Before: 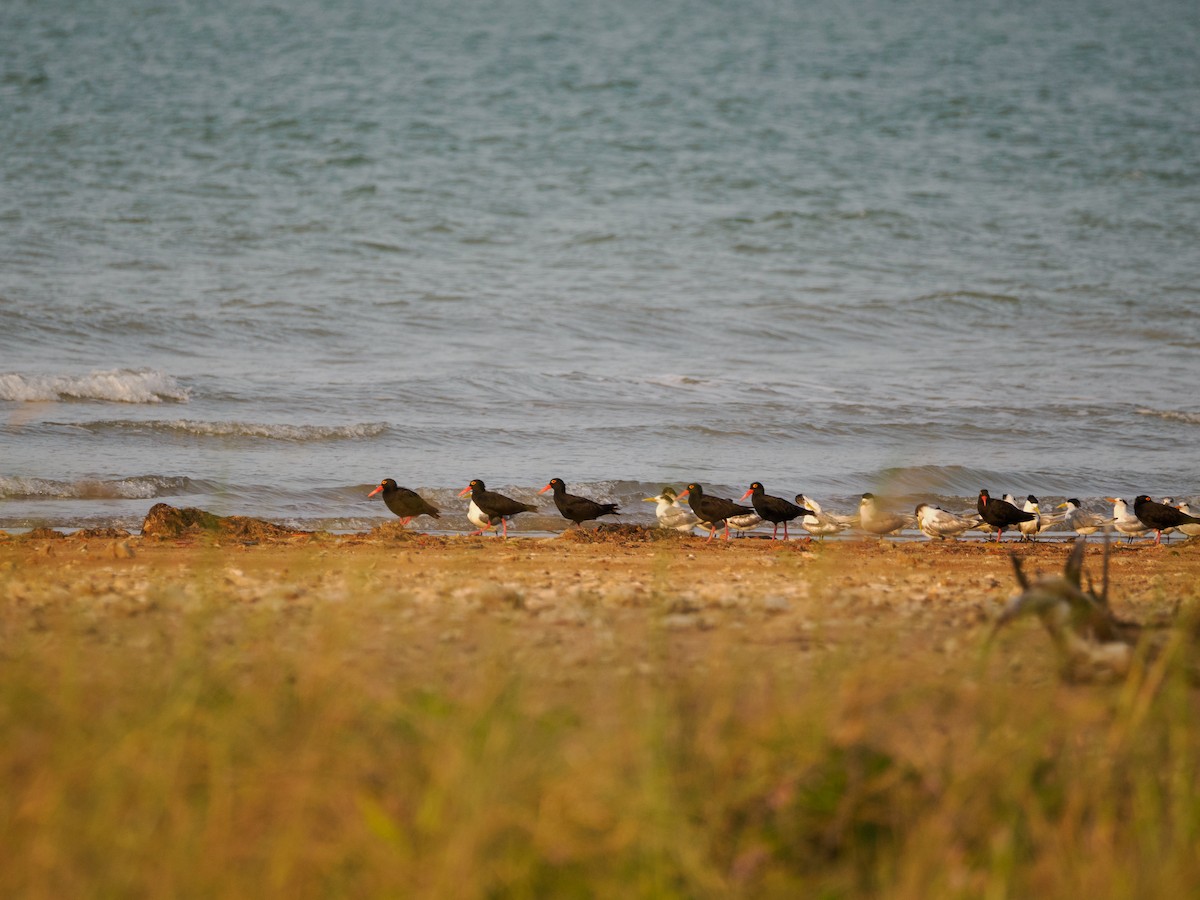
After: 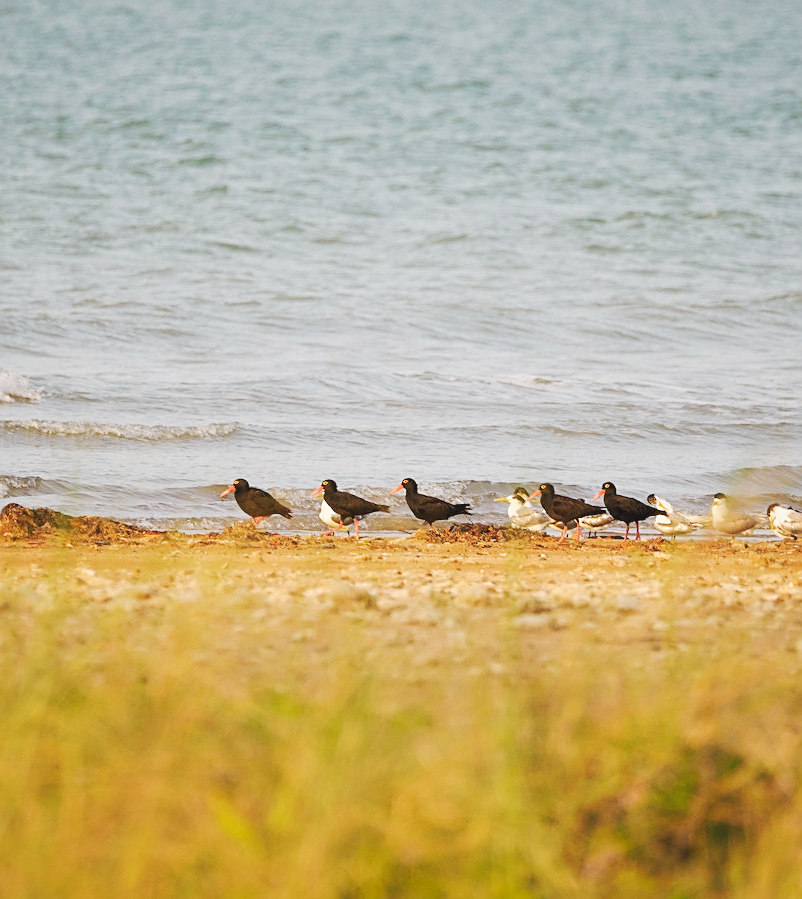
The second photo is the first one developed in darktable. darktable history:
sharpen: on, module defaults
base curve: curves: ch0 [(0, 0.007) (0.028, 0.063) (0.121, 0.311) (0.46, 0.743) (0.859, 0.957) (1, 1)], preserve colors none
crop and rotate: left 12.337%, right 20.79%
